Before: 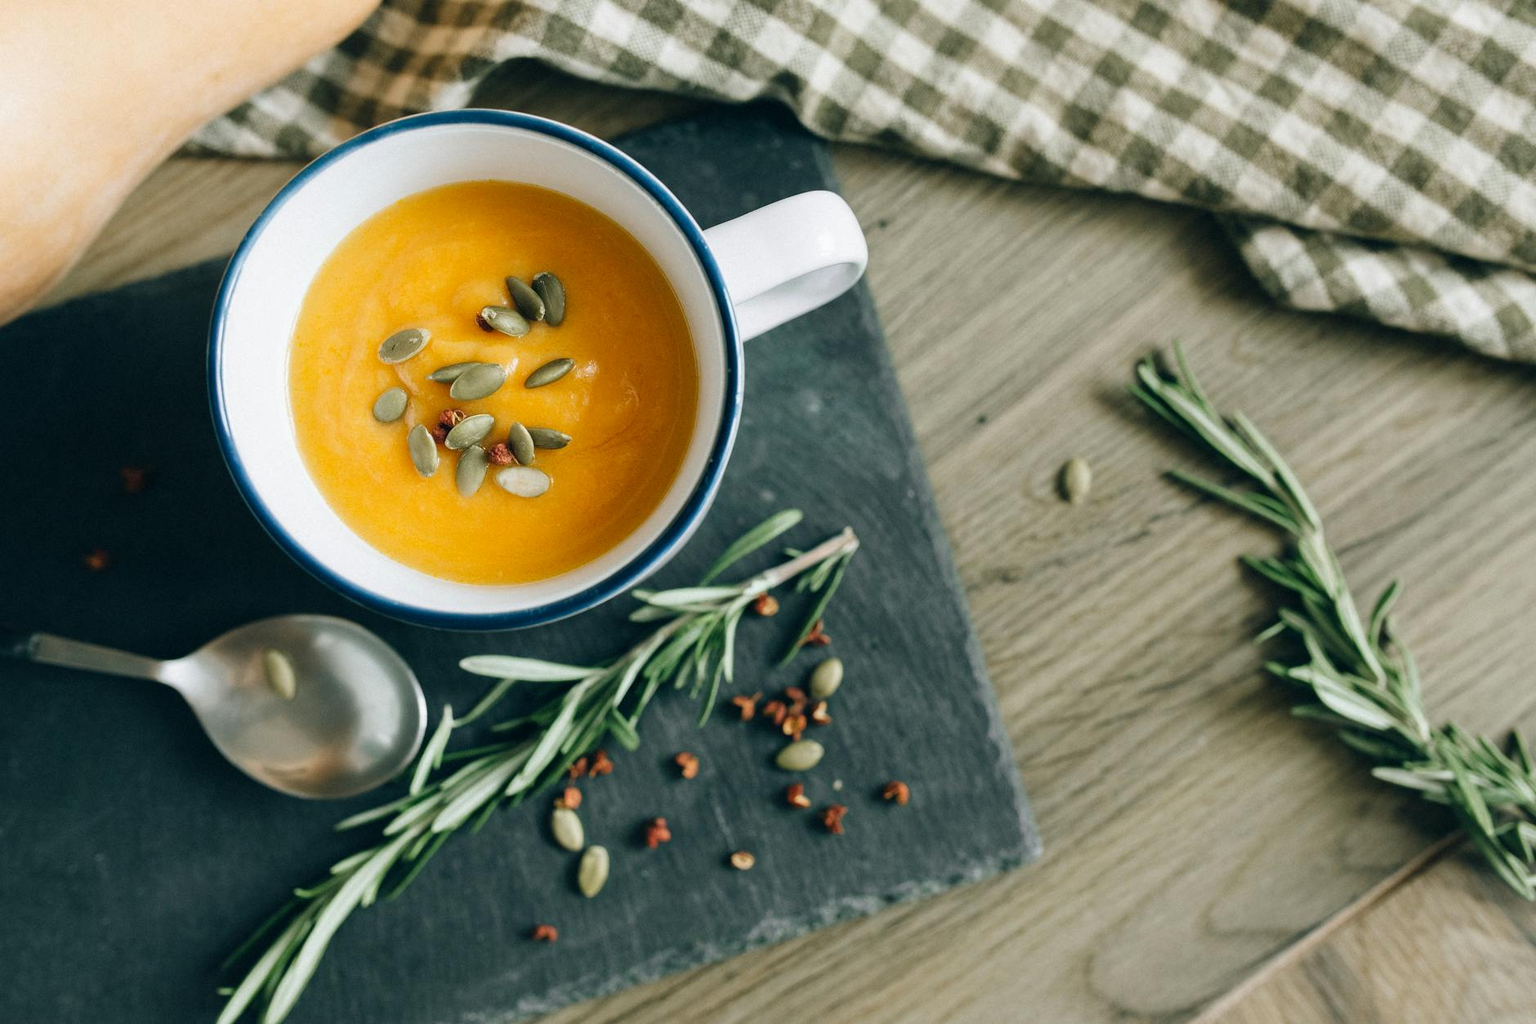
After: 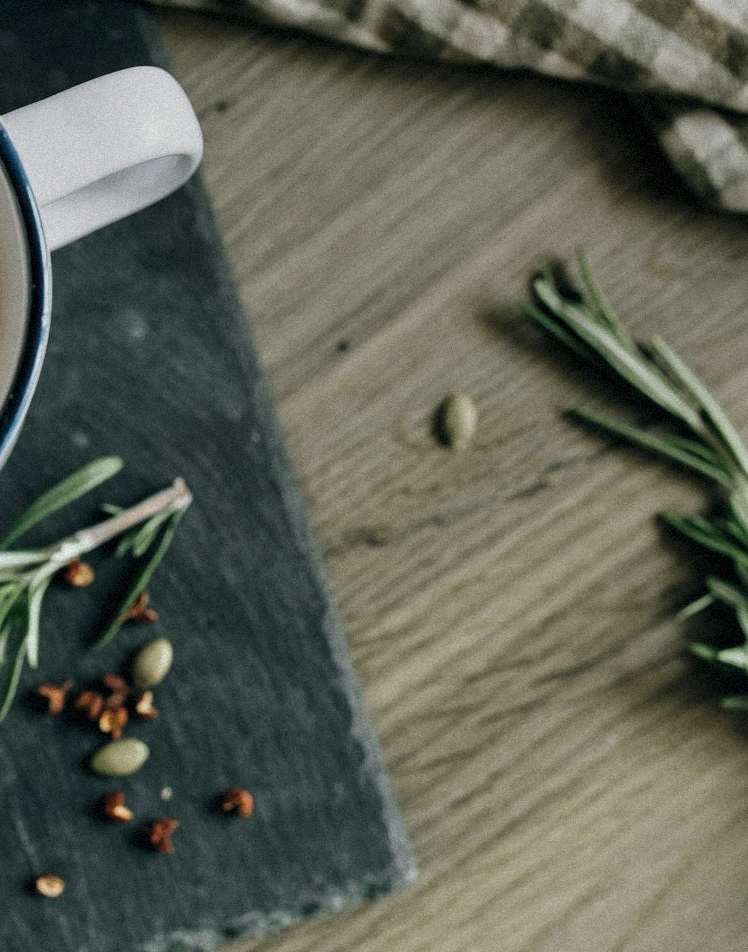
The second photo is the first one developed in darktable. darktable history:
levels: levels [0.029, 0.545, 0.971]
grain: mid-tones bias 0%
contrast brightness saturation: contrast 0.05
crop: left 45.721%, top 13.393%, right 14.118%, bottom 10.01%
graduated density: on, module defaults
exposure: exposure 0.127 EV, compensate highlight preservation false
tone equalizer: -7 EV 0.18 EV, -6 EV 0.12 EV, -5 EV 0.08 EV, -4 EV 0.04 EV, -2 EV -0.02 EV, -1 EV -0.04 EV, +0 EV -0.06 EV, luminance estimator HSV value / RGB max
